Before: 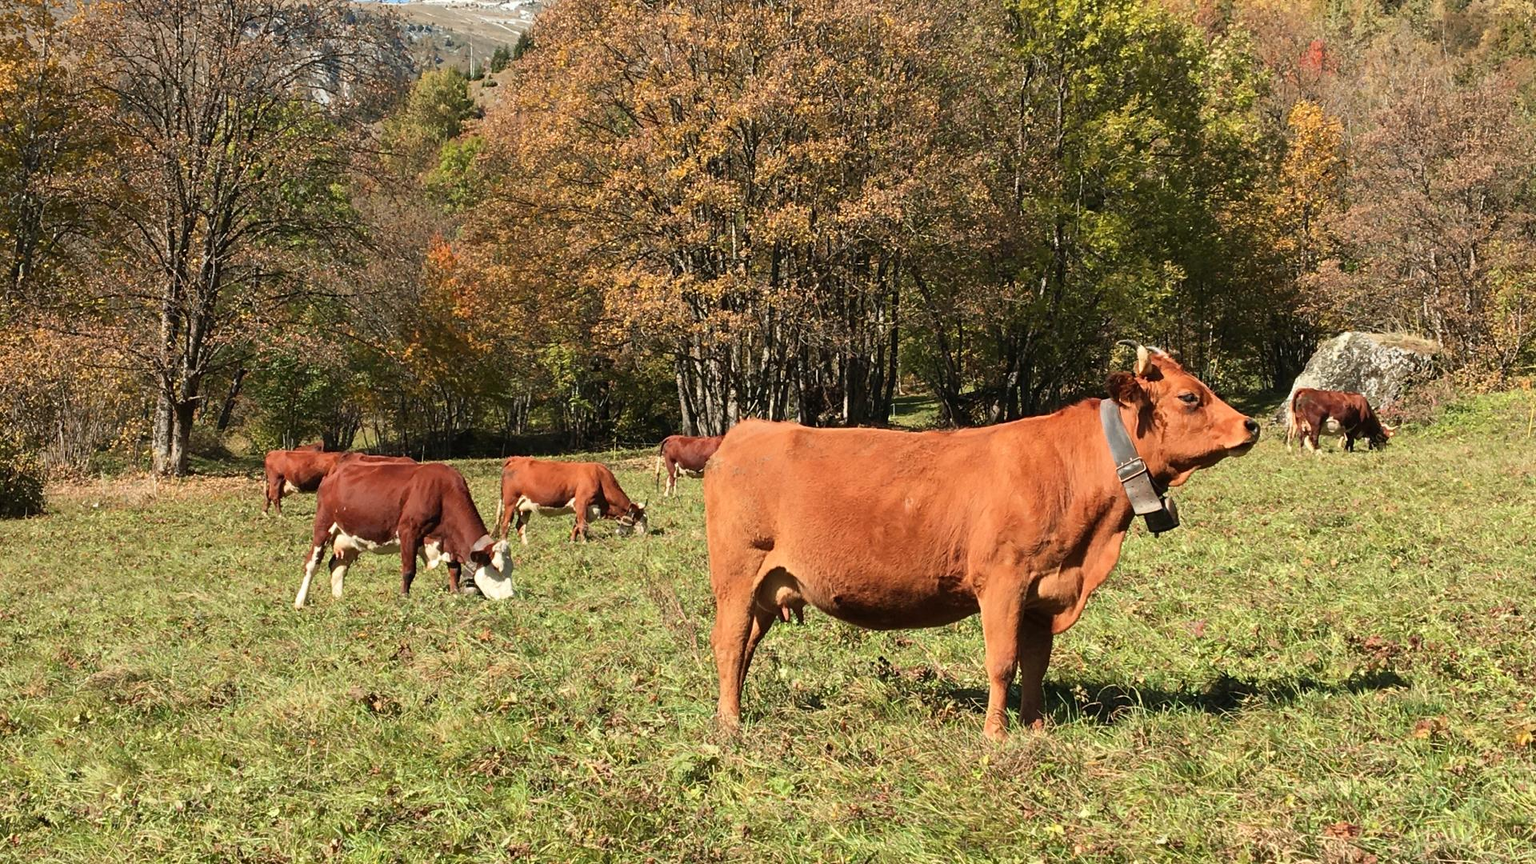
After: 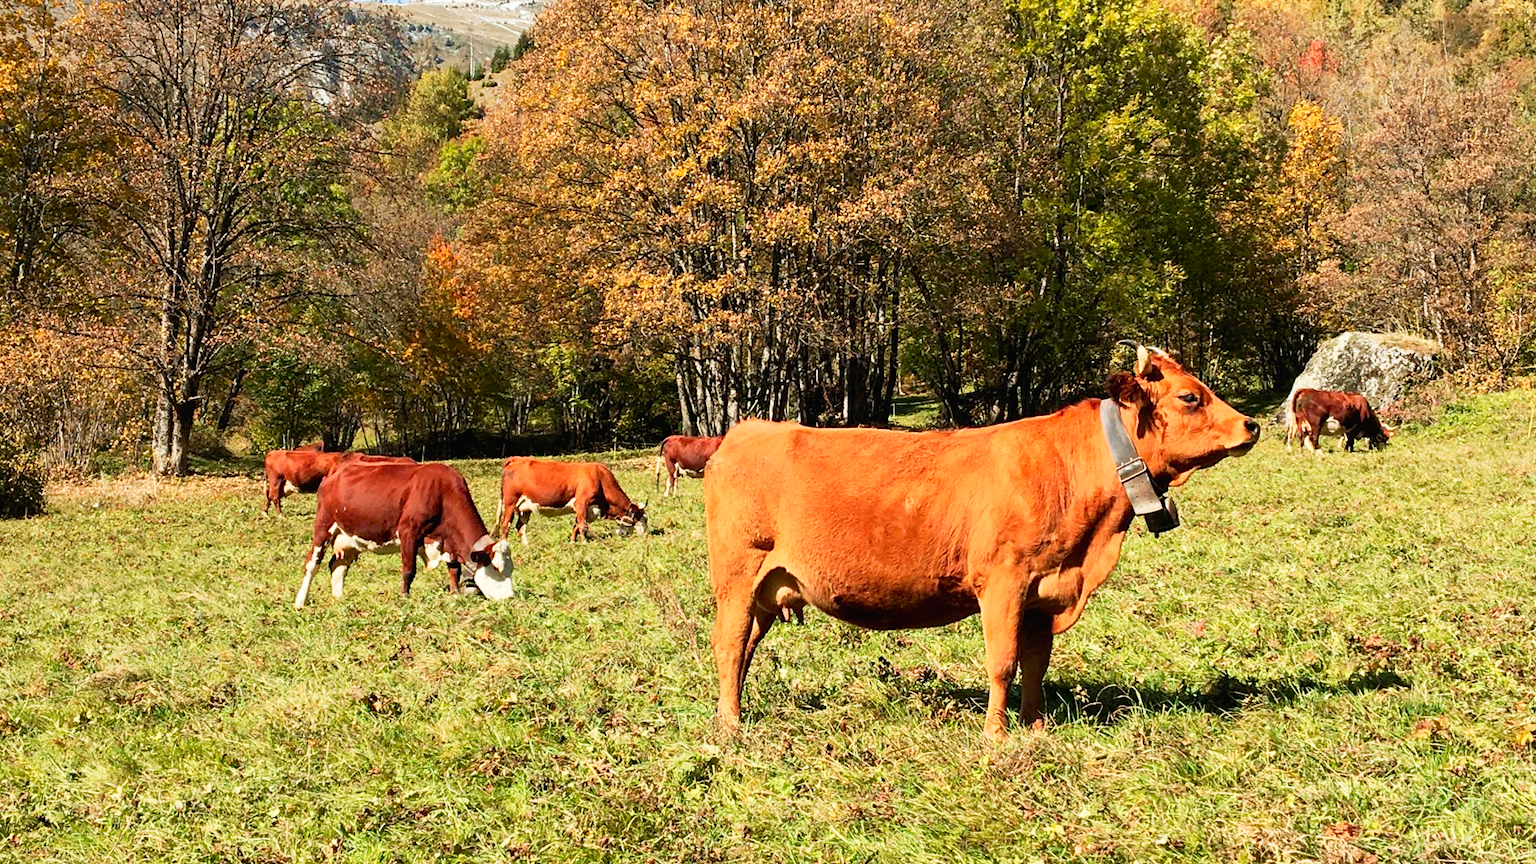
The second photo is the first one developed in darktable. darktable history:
contrast brightness saturation: saturation 0.124
tone curve: curves: ch0 [(0, 0.013) (0.054, 0.018) (0.205, 0.191) (0.289, 0.292) (0.39, 0.424) (0.493, 0.551) (0.647, 0.752) (0.796, 0.887) (1, 0.998)]; ch1 [(0, 0) (0.371, 0.339) (0.477, 0.452) (0.494, 0.495) (0.501, 0.501) (0.51, 0.516) (0.54, 0.557) (0.572, 0.605) (0.625, 0.687) (0.774, 0.841) (1, 1)]; ch2 [(0, 0) (0.32, 0.281) (0.403, 0.399) (0.441, 0.428) (0.47, 0.469) (0.498, 0.496) (0.524, 0.543) (0.551, 0.579) (0.633, 0.665) (0.7, 0.711) (1, 1)], preserve colors none
